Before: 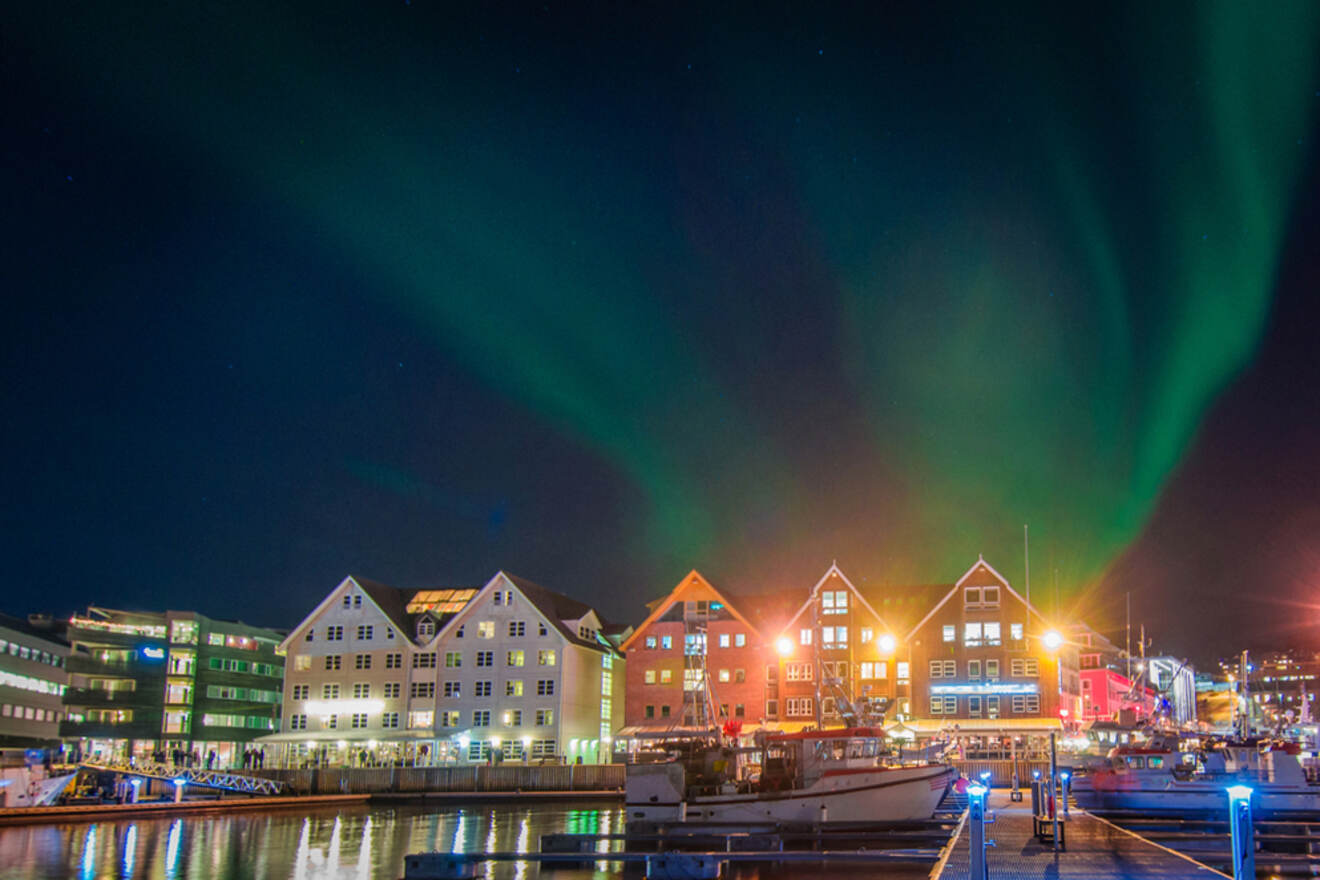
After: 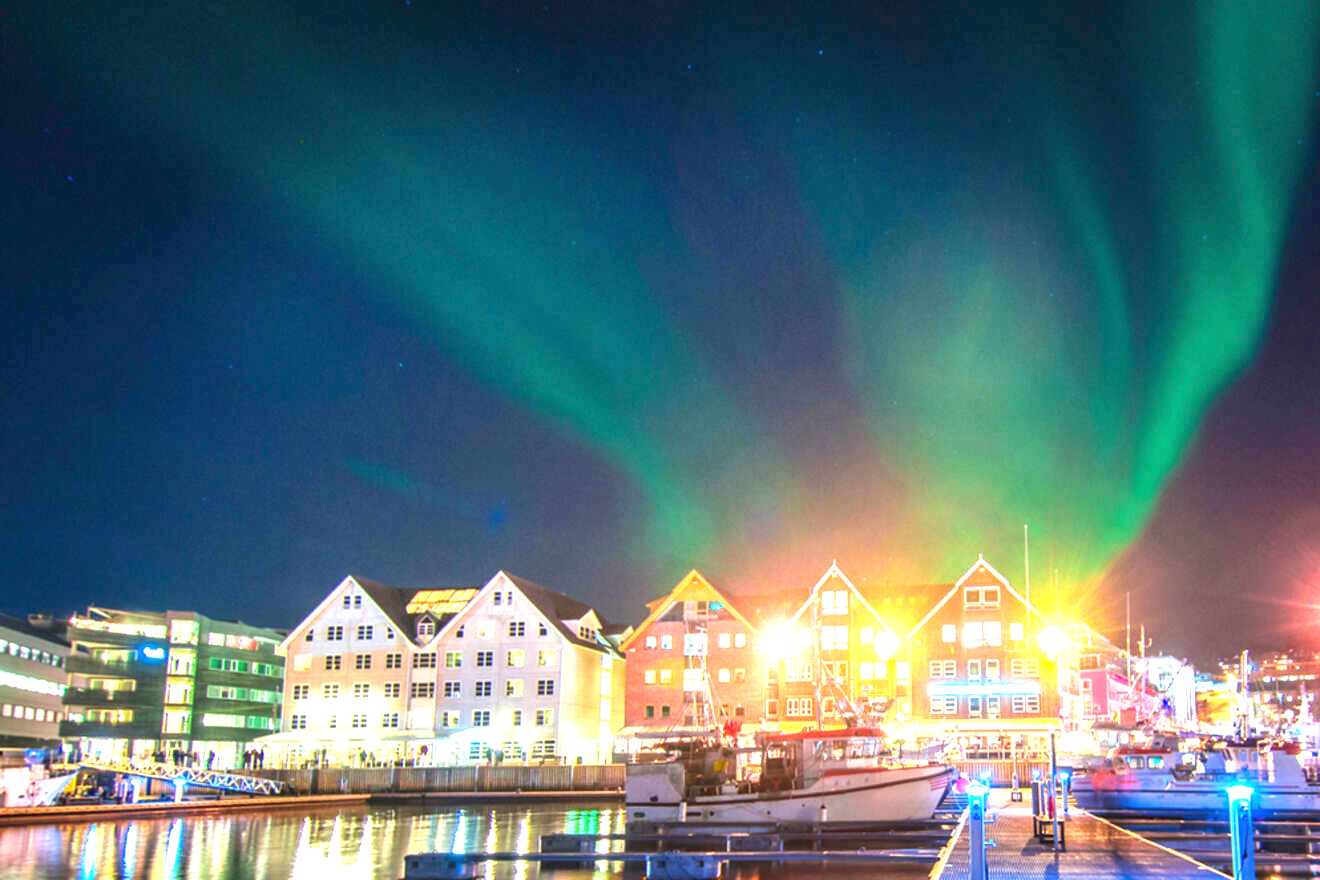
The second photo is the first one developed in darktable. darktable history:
exposure: black level correction 0, exposure 1.914 EV, compensate highlight preservation false
